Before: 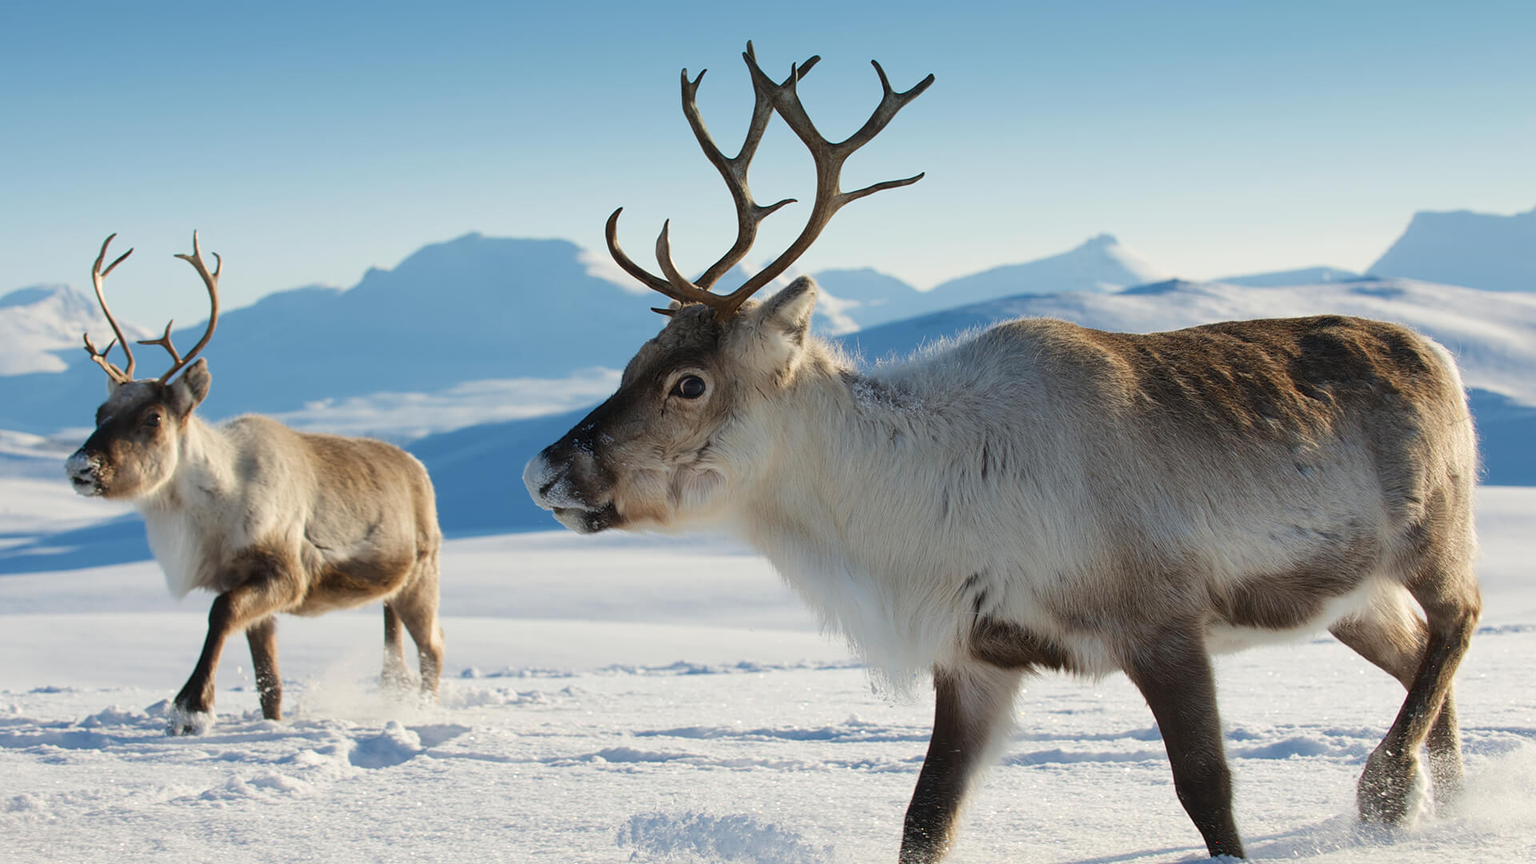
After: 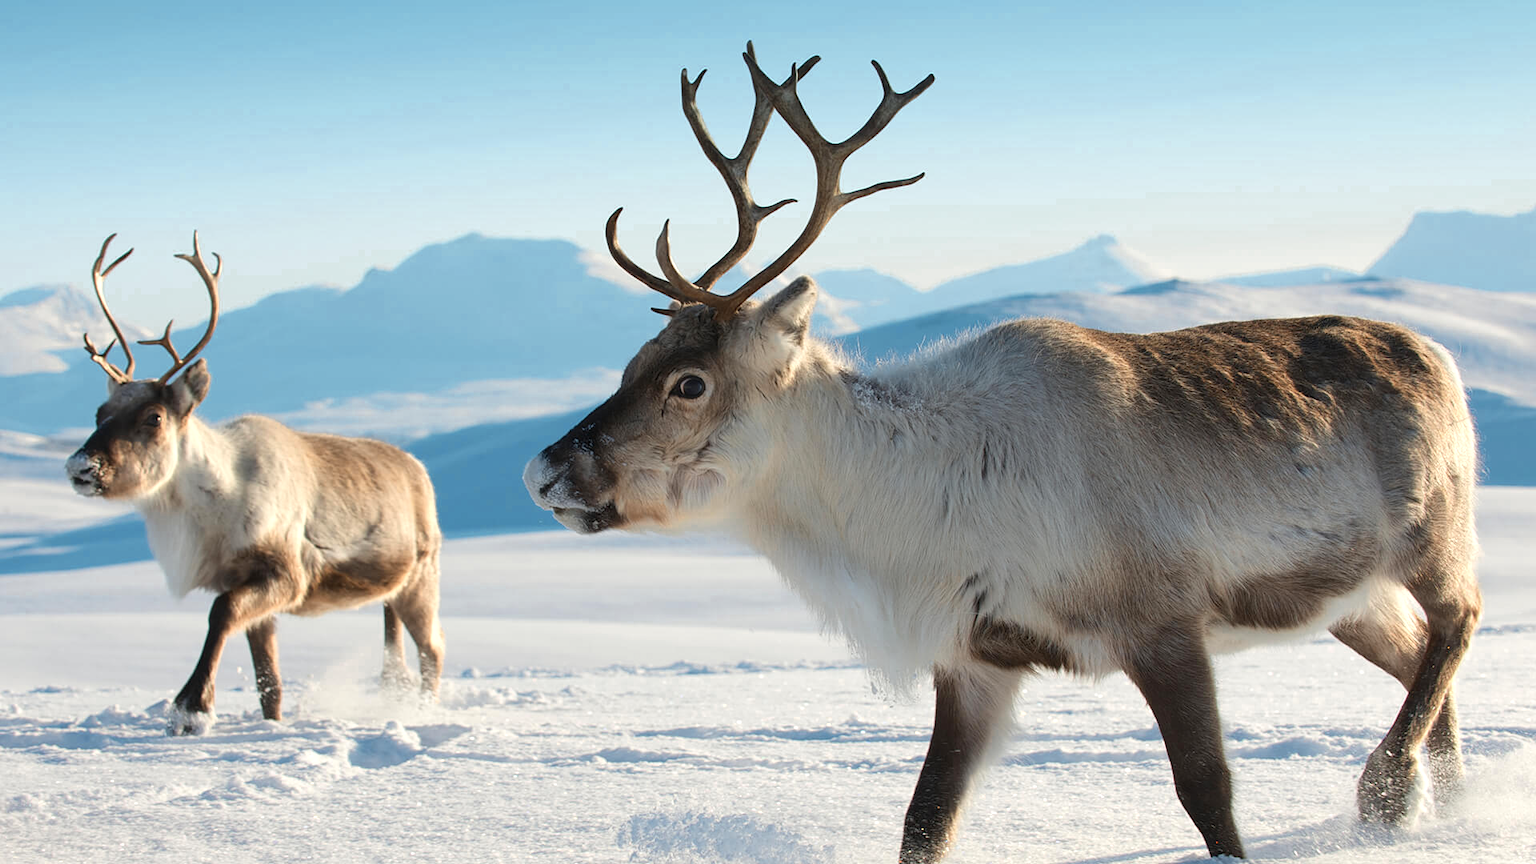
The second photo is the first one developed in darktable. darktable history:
exposure: exposure 0.127 EV, compensate highlight preservation false
color zones: curves: ch0 [(0.018, 0.548) (0.197, 0.654) (0.425, 0.447) (0.605, 0.658) (0.732, 0.579)]; ch1 [(0.105, 0.531) (0.224, 0.531) (0.386, 0.39) (0.618, 0.456) (0.732, 0.456) (0.956, 0.421)]; ch2 [(0.039, 0.583) (0.215, 0.465) (0.399, 0.544) (0.465, 0.548) (0.614, 0.447) (0.724, 0.43) (0.882, 0.623) (0.956, 0.632)]
